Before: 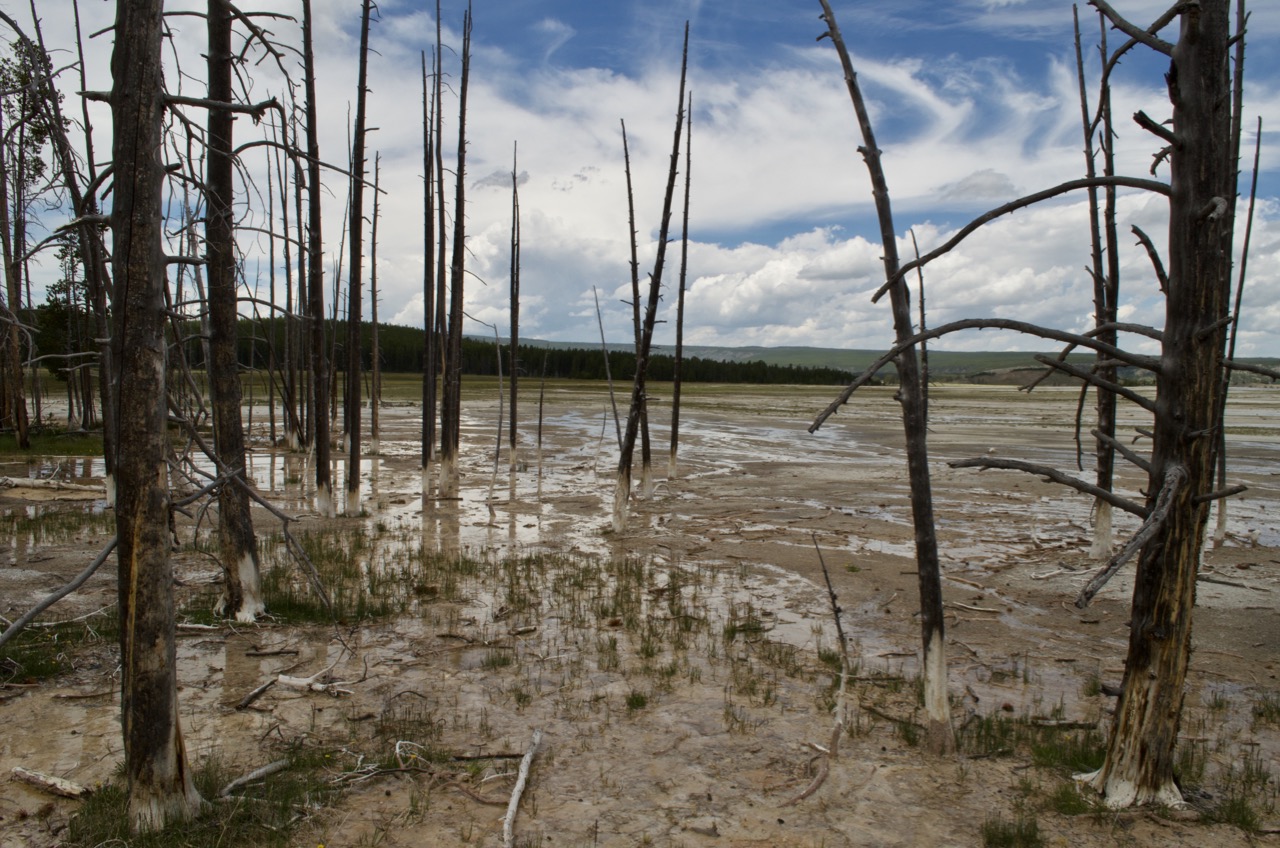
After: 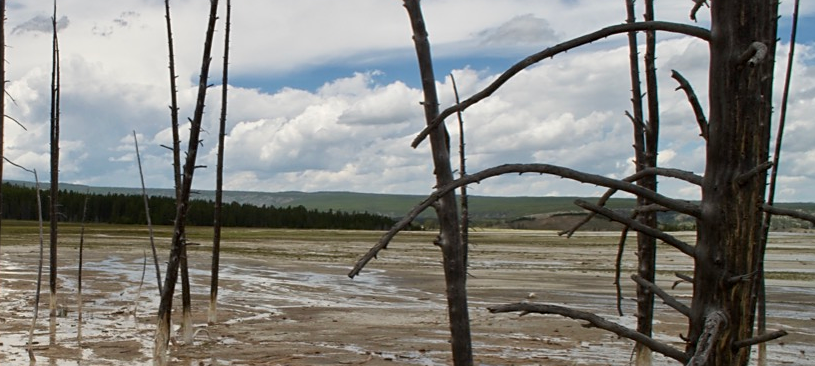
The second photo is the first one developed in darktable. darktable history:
sharpen: radius 1.864, amount 0.398, threshold 1.271
crop: left 36.005%, top 18.293%, right 0.31%, bottom 38.444%
